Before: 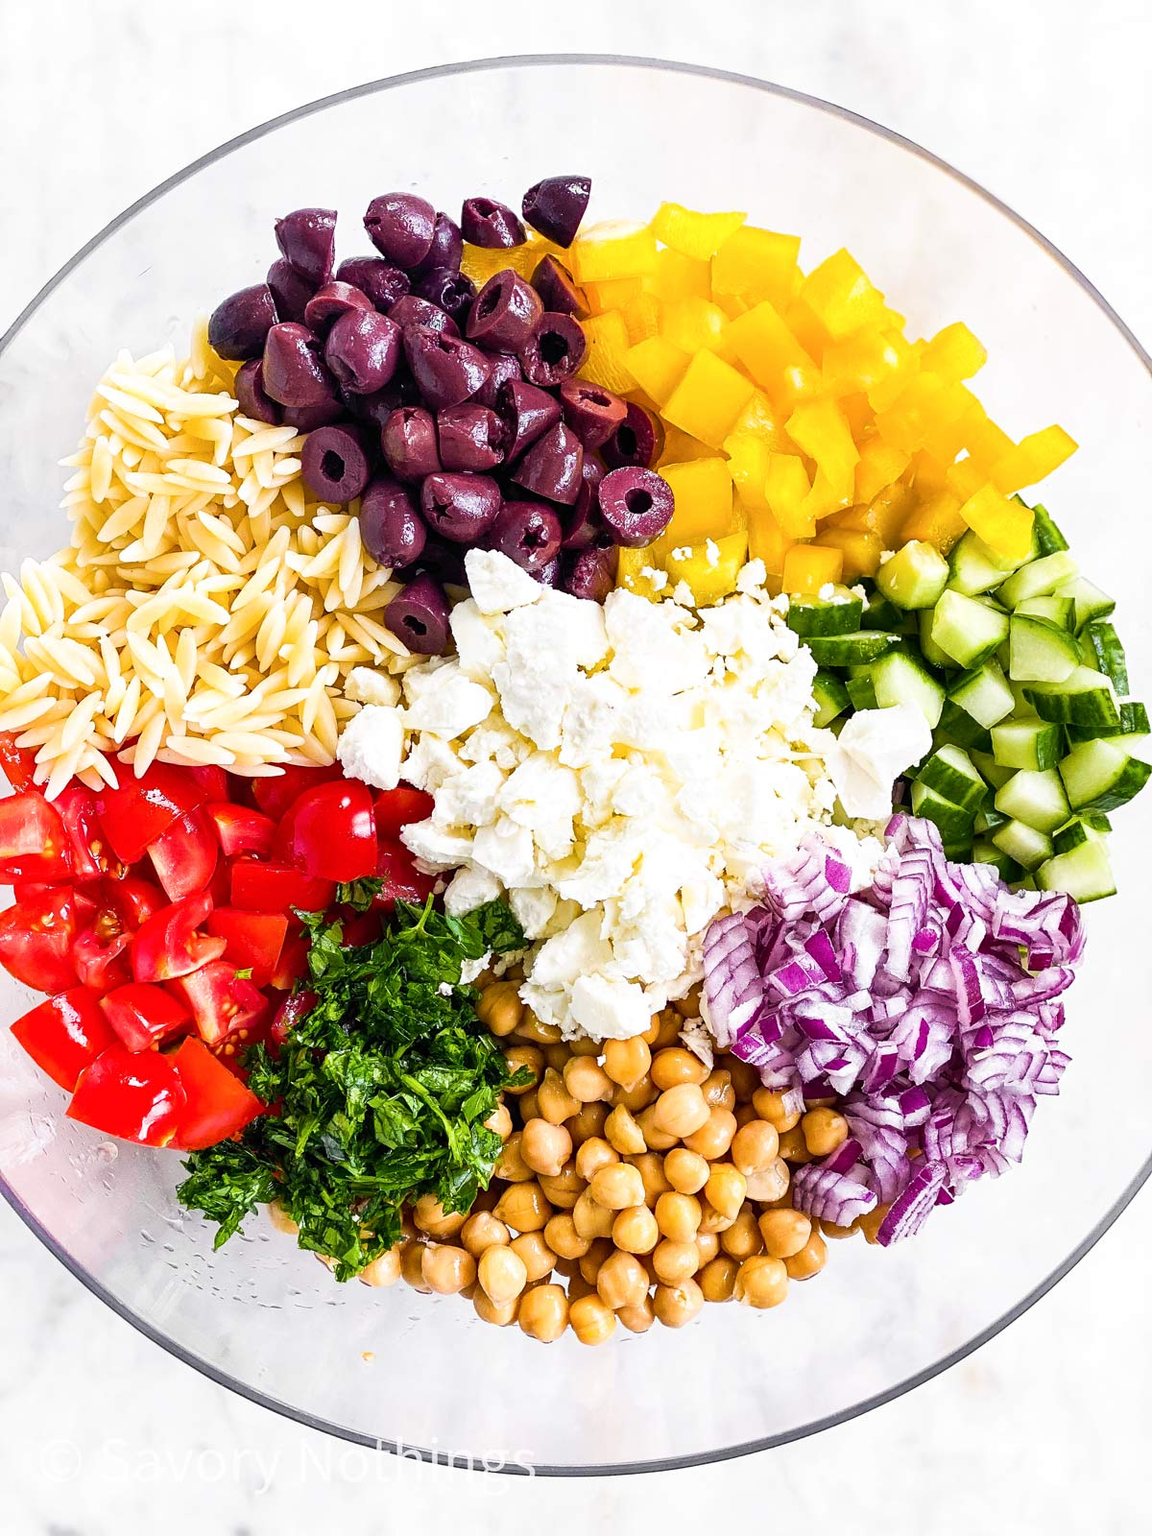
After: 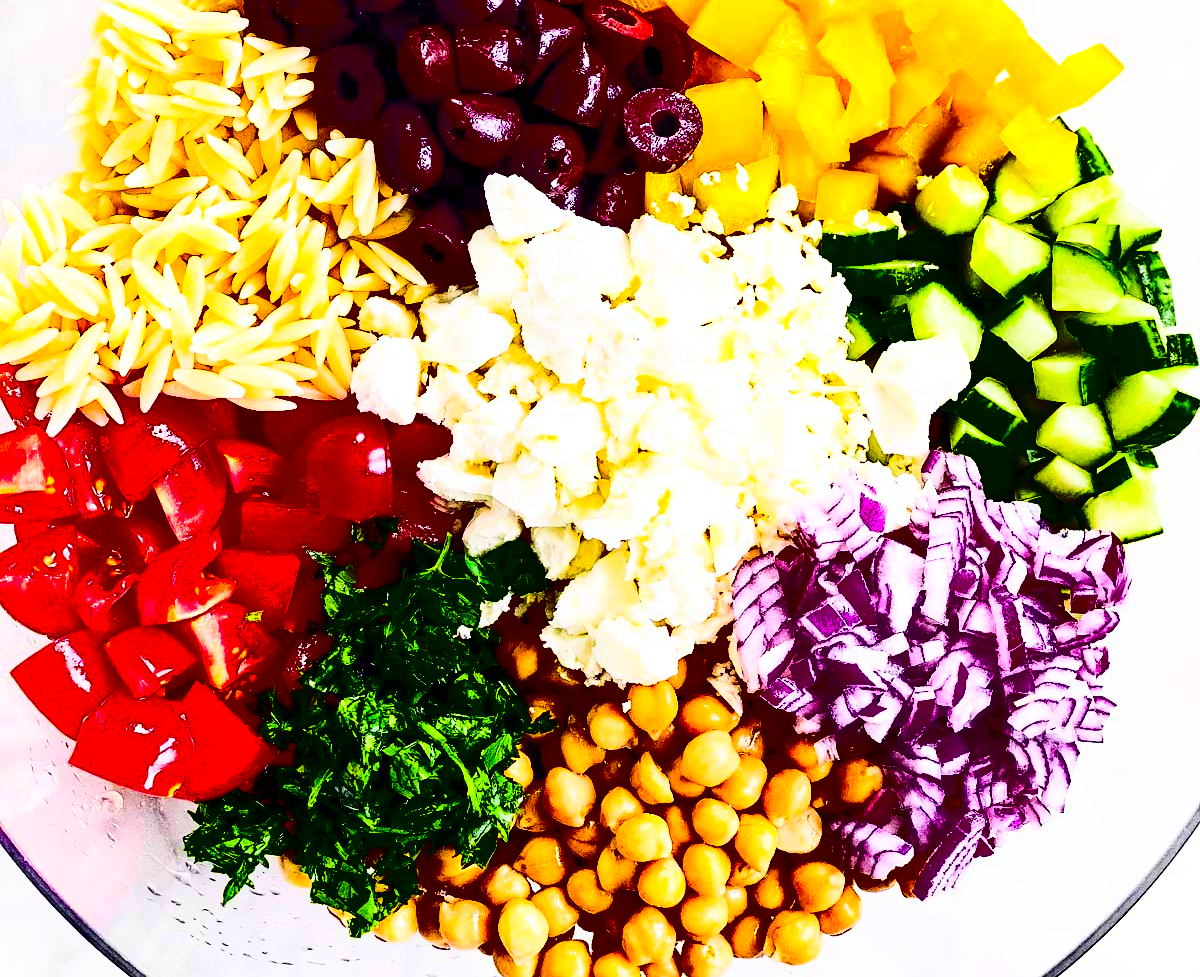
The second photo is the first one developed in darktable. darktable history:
crop and rotate: top 24.886%, bottom 14.039%
contrast brightness saturation: contrast 0.78, brightness -0.982, saturation 0.986
